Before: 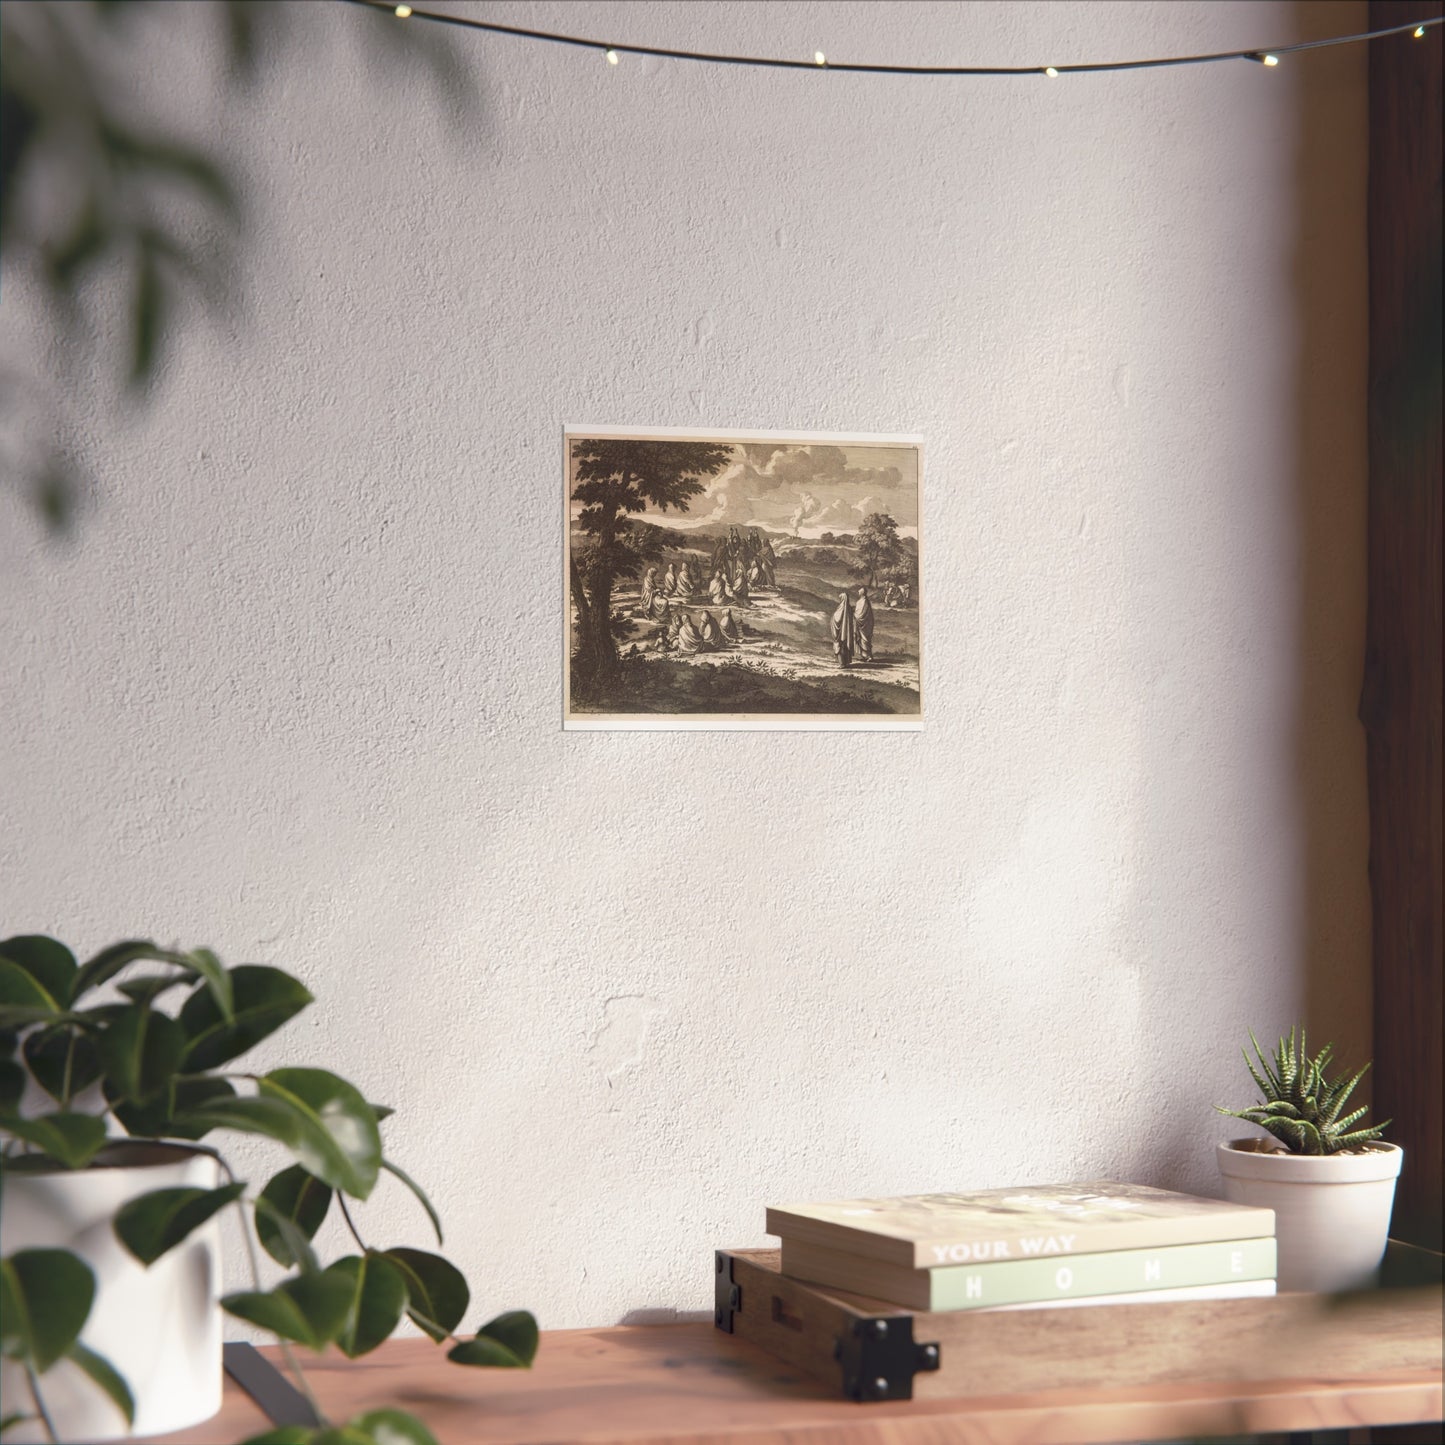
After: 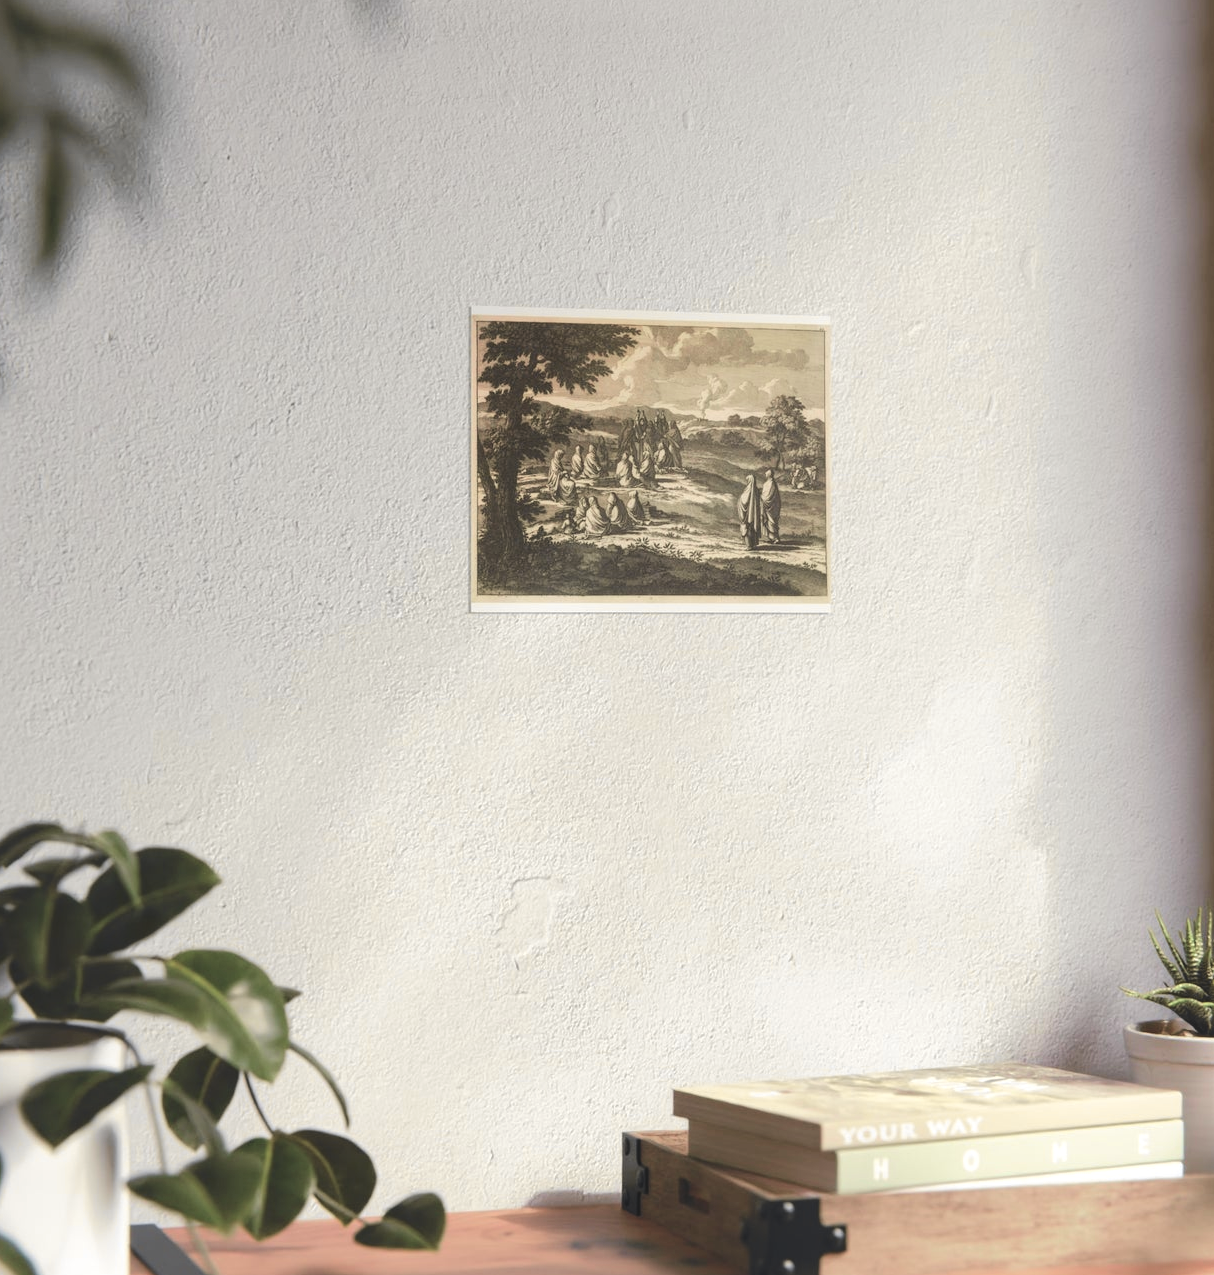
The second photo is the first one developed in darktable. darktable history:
local contrast: highlights 100%, shadows 100%, detail 120%, midtone range 0.2
crop: left 6.446%, top 8.188%, right 9.538%, bottom 3.548%
tone curve: curves: ch0 [(0.003, 0) (0.066, 0.031) (0.16, 0.089) (0.269, 0.218) (0.395, 0.408) (0.517, 0.56) (0.684, 0.734) (0.791, 0.814) (1, 1)]; ch1 [(0, 0) (0.164, 0.115) (0.337, 0.332) (0.39, 0.398) (0.464, 0.461) (0.501, 0.5) (0.507, 0.5) (0.534, 0.532) (0.577, 0.59) (0.652, 0.681) (0.733, 0.764) (0.819, 0.823) (1, 1)]; ch2 [(0, 0) (0.337, 0.382) (0.464, 0.476) (0.501, 0.5) (0.527, 0.54) (0.551, 0.565) (0.628, 0.632) (0.689, 0.686) (1, 1)], color space Lab, independent channels, preserve colors none
exposure: black level correction -0.028, compensate highlight preservation false
